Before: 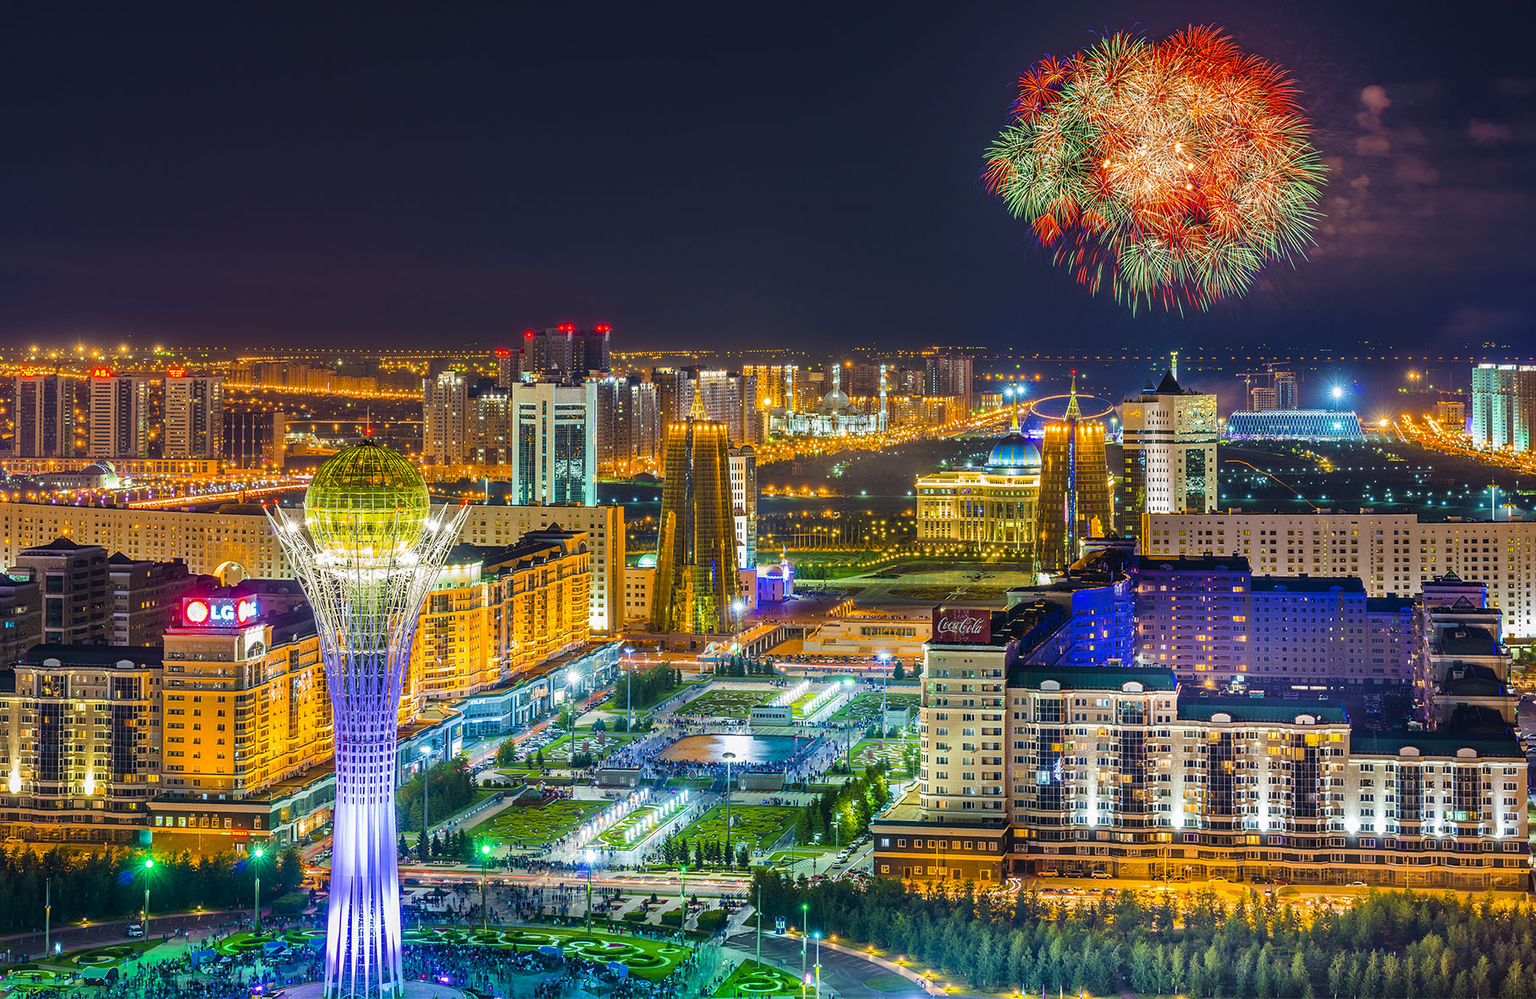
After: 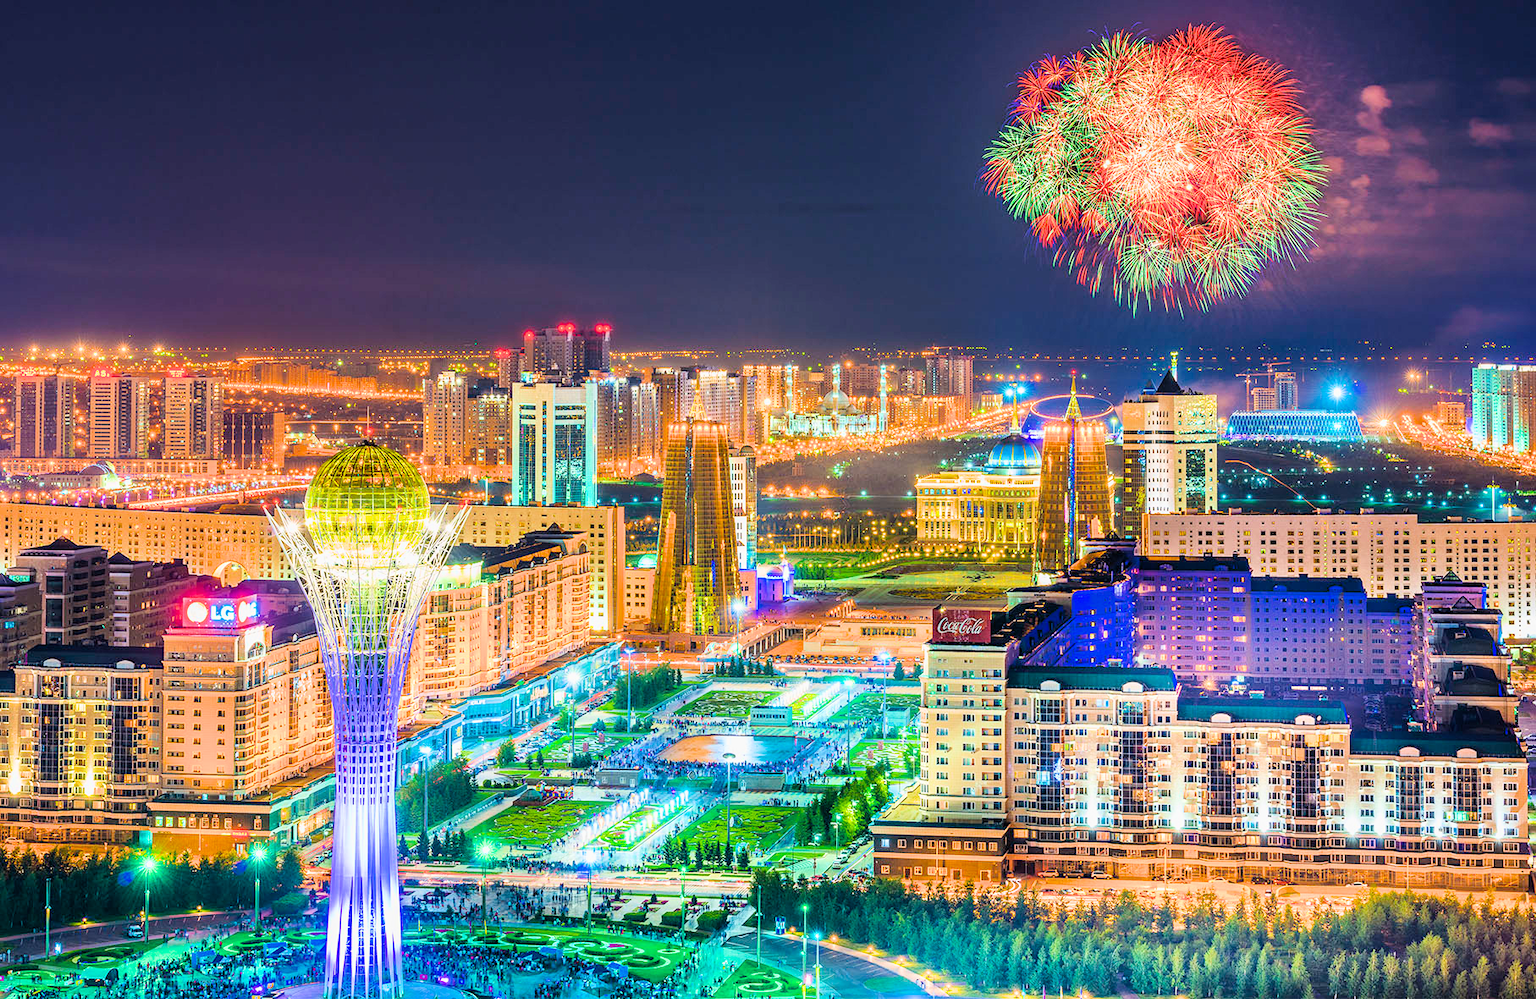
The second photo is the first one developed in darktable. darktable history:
exposure: black level correction 0, exposure 1.5 EV, compensate exposure bias true, compensate highlight preservation false
filmic rgb: black relative exposure -7.65 EV, white relative exposure 4.56 EV, hardness 3.61, color science v6 (2022)
